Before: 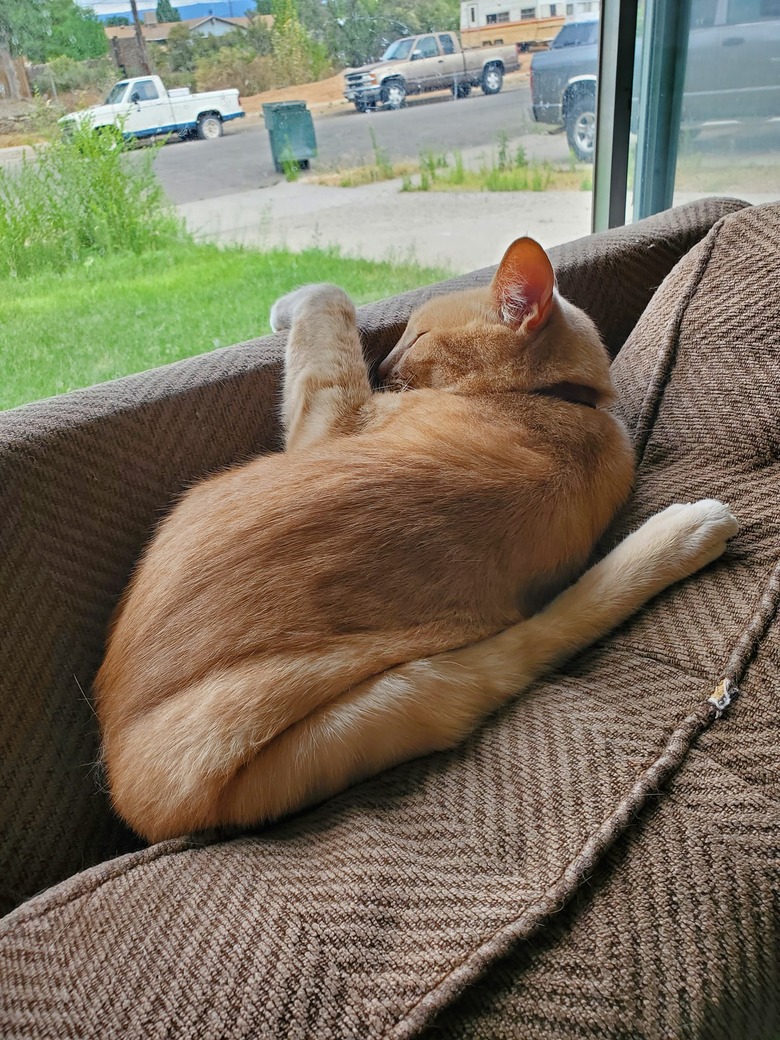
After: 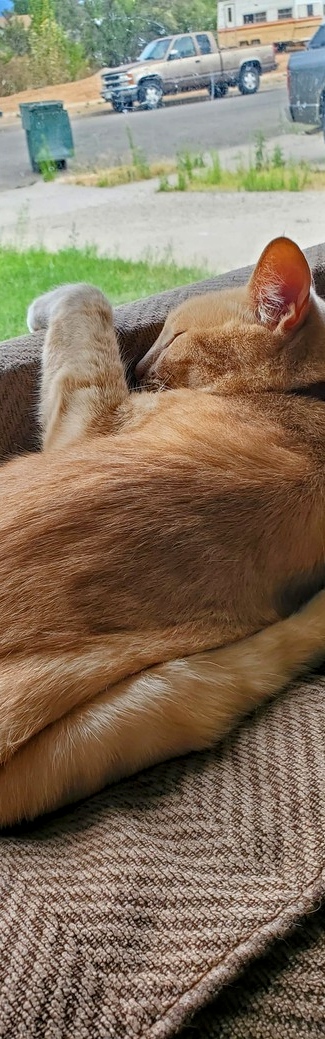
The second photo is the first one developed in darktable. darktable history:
contrast brightness saturation: saturation 0.1
crop: left 31.229%, right 27.105%
local contrast: on, module defaults
